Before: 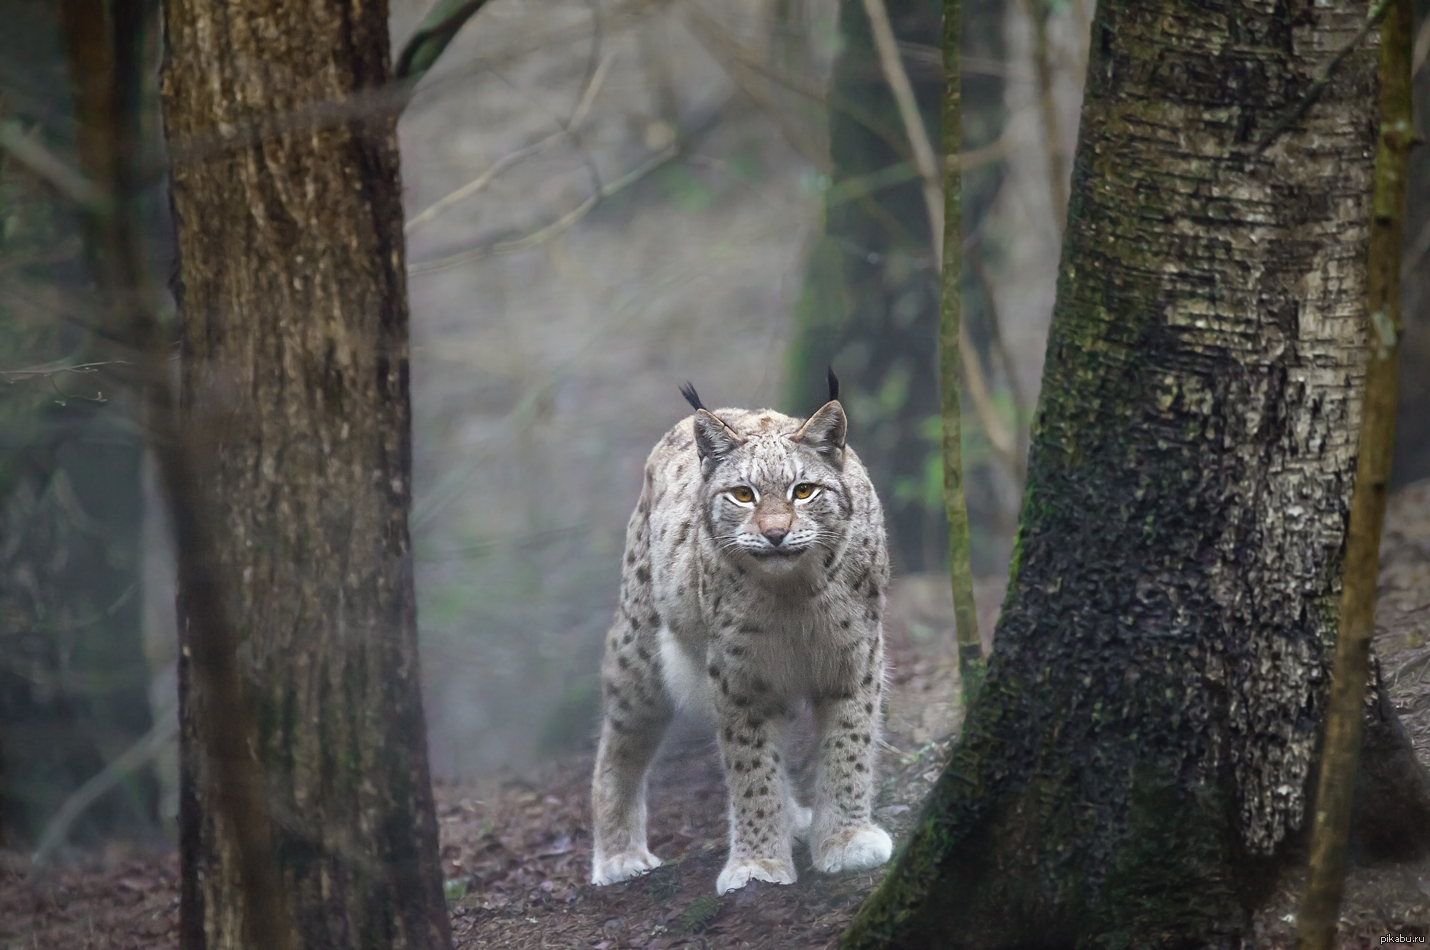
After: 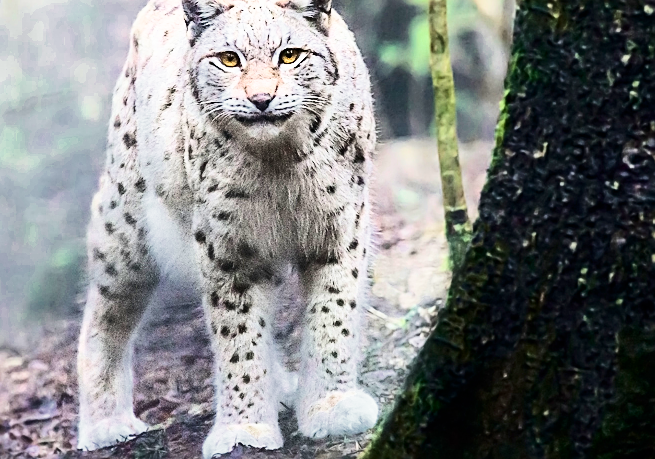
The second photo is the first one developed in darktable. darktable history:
filmic rgb: black relative exposure -7.75 EV, white relative exposure 4.4 EV, threshold 3 EV, target black luminance 0%, hardness 3.76, latitude 50.51%, contrast 1.074, highlights saturation mix 10%, shadows ↔ highlights balance -0.22%, color science v4 (2020), enable highlight reconstruction true
sharpen: on, module defaults
exposure: black level correction 0, exposure 1 EV, compensate exposure bias true, compensate highlight preservation false
contrast brightness saturation: contrast 0.5, saturation -0.1
color zones: curves: ch0 [(0, 0.497) (0.143, 0.5) (0.286, 0.5) (0.429, 0.483) (0.571, 0.116) (0.714, -0.006) (0.857, 0.28) (1, 0.497)]
crop: left 35.976%, top 45.819%, right 18.162%, bottom 5.807%
velvia: on, module defaults
tone equalizer: on, module defaults
